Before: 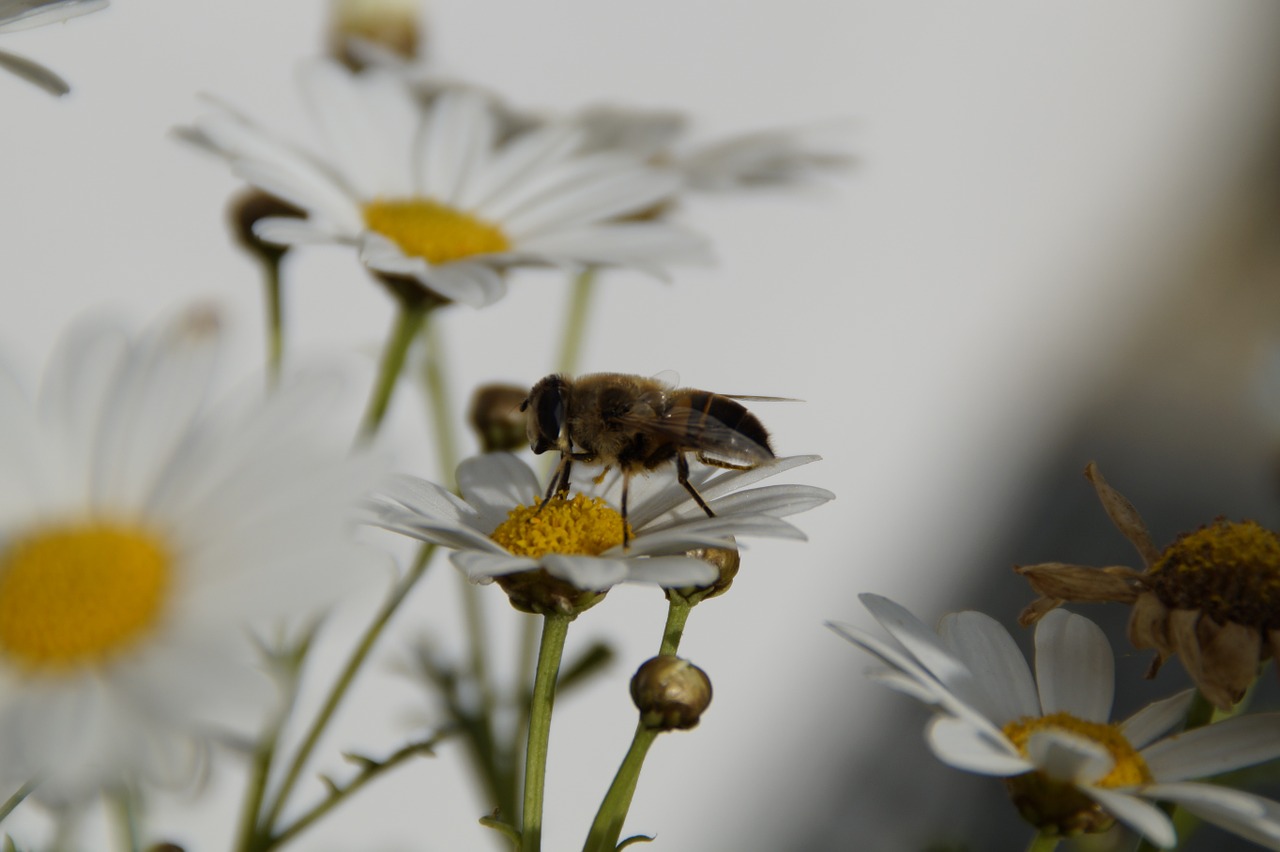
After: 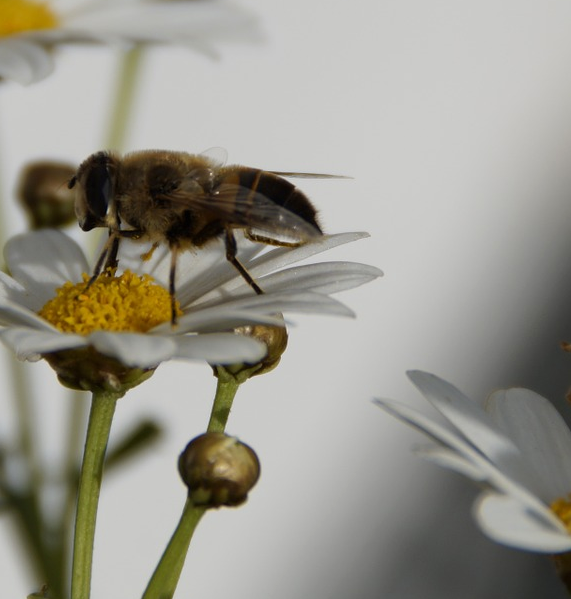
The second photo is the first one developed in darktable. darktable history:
crop: left 35.358%, top 26.252%, right 19.958%, bottom 3.381%
exposure: exposure 0.086 EV, compensate highlight preservation false
shadows and highlights: radius 333.89, shadows 65.25, highlights 5.08, compress 87.65%, highlights color adjustment 0.809%, soften with gaussian
